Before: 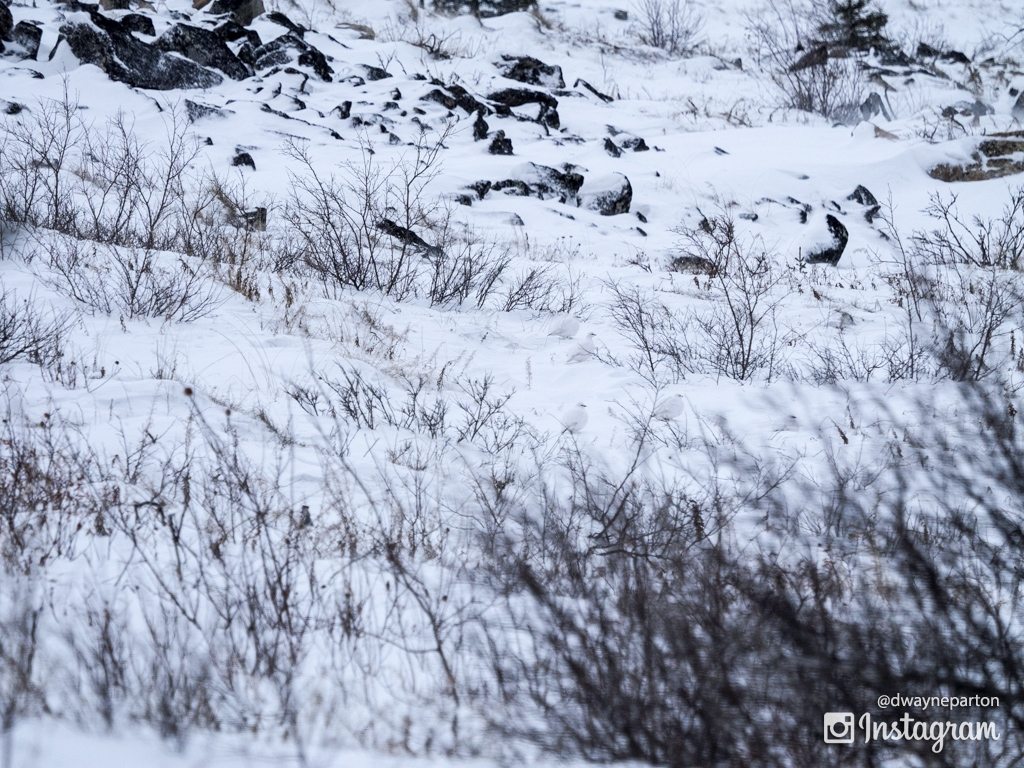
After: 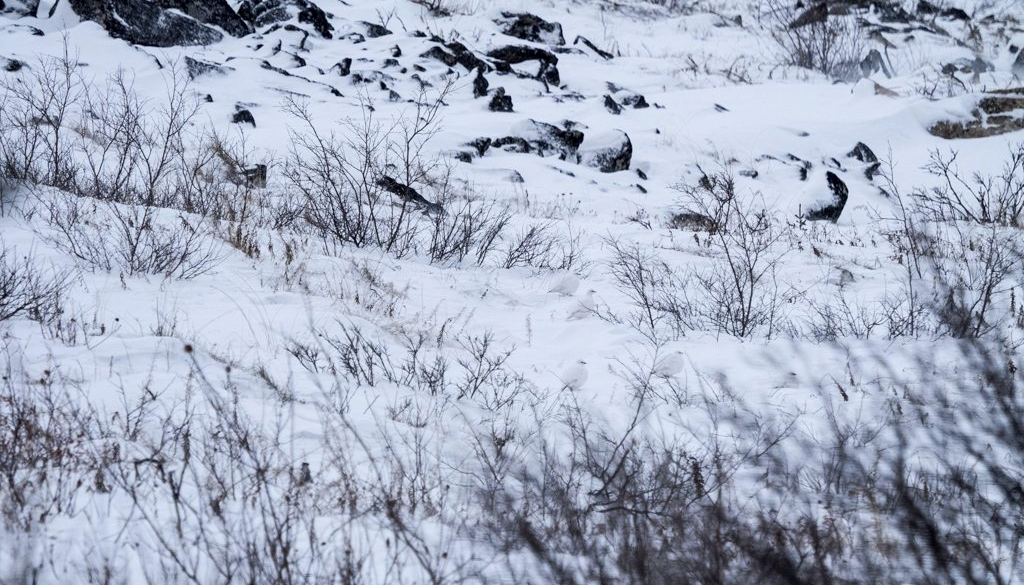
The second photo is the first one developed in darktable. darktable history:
exposure: black level correction 0.002, exposure -0.096 EV, compensate highlight preservation false
crop: top 5.677%, bottom 17.907%
